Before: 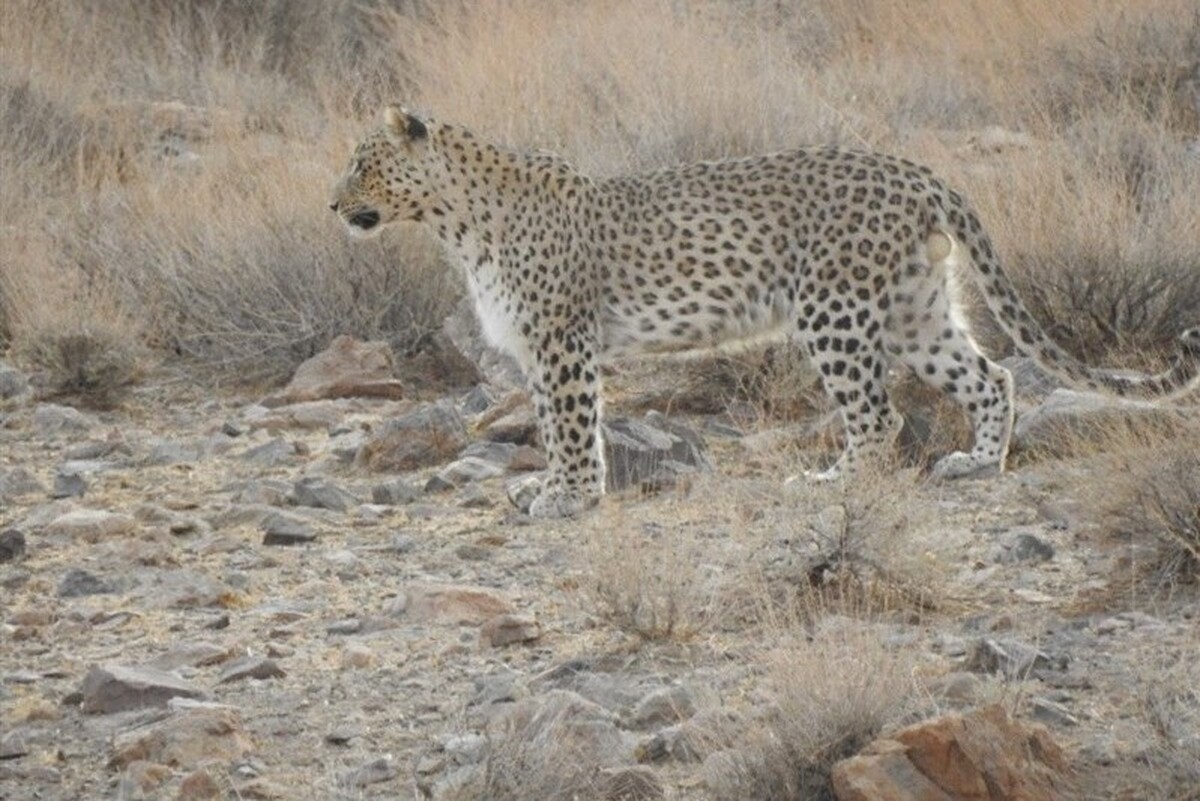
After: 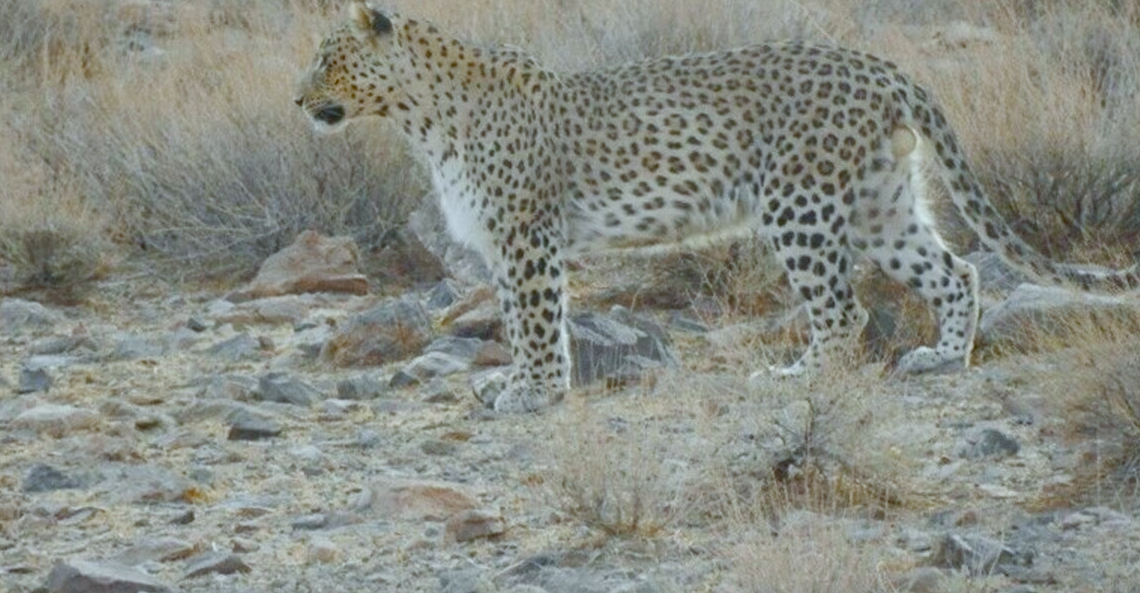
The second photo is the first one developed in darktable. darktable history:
crop and rotate: left 2.991%, top 13.302%, right 1.981%, bottom 12.636%
white balance: red 0.925, blue 1.046
color balance rgb: global offset › luminance -0.5%, perceptual saturation grading › highlights -17.77%, perceptual saturation grading › mid-tones 33.1%, perceptual saturation grading › shadows 50.52%, perceptual brilliance grading › highlights 10.8%, perceptual brilliance grading › shadows -10.8%, global vibrance 24.22%, contrast -25%
